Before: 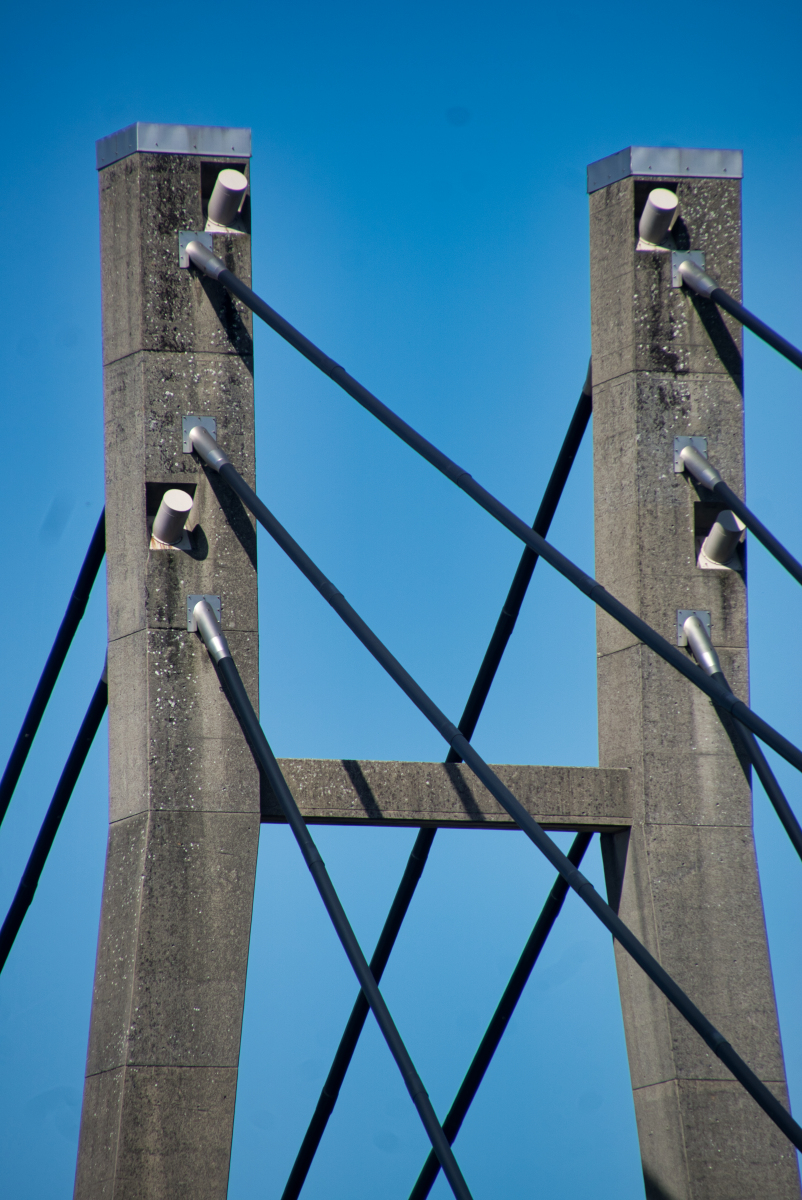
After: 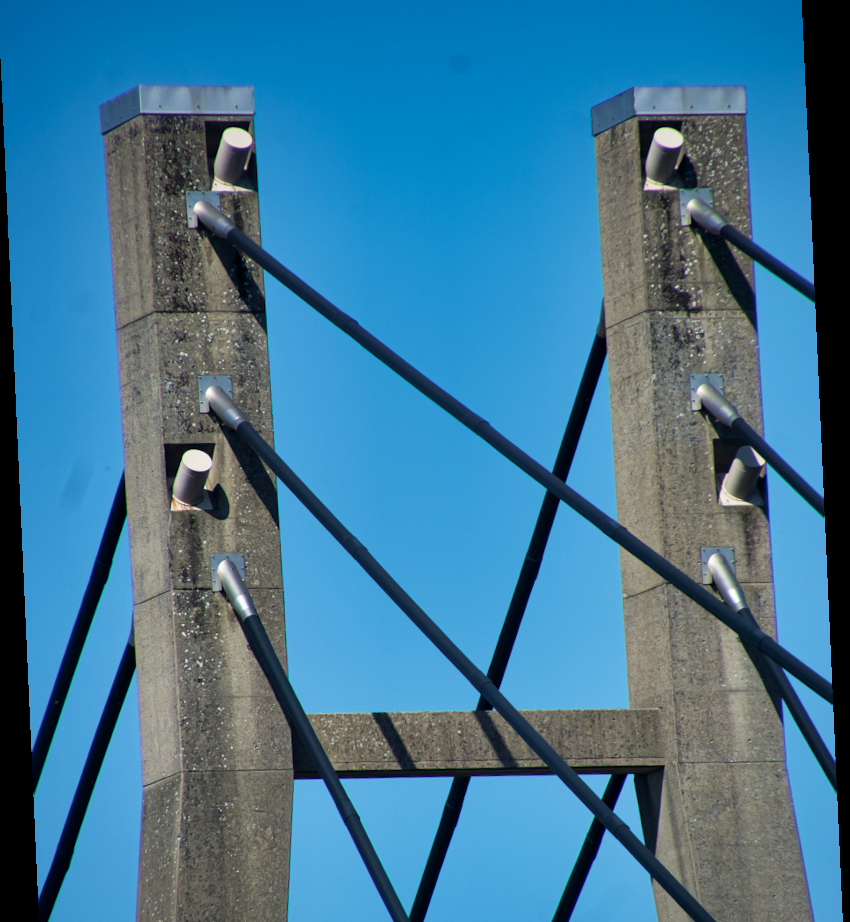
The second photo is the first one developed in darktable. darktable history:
white balance: red 0.978, blue 0.999
rotate and perspective: rotation -2.56°, automatic cropping off
crop: left 0.387%, top 5.469%, bottom 19.809%
velvia: on, module defaults
contrast brightness saturation: contrast 0.1, brightness 0.02, saturation 0.02
